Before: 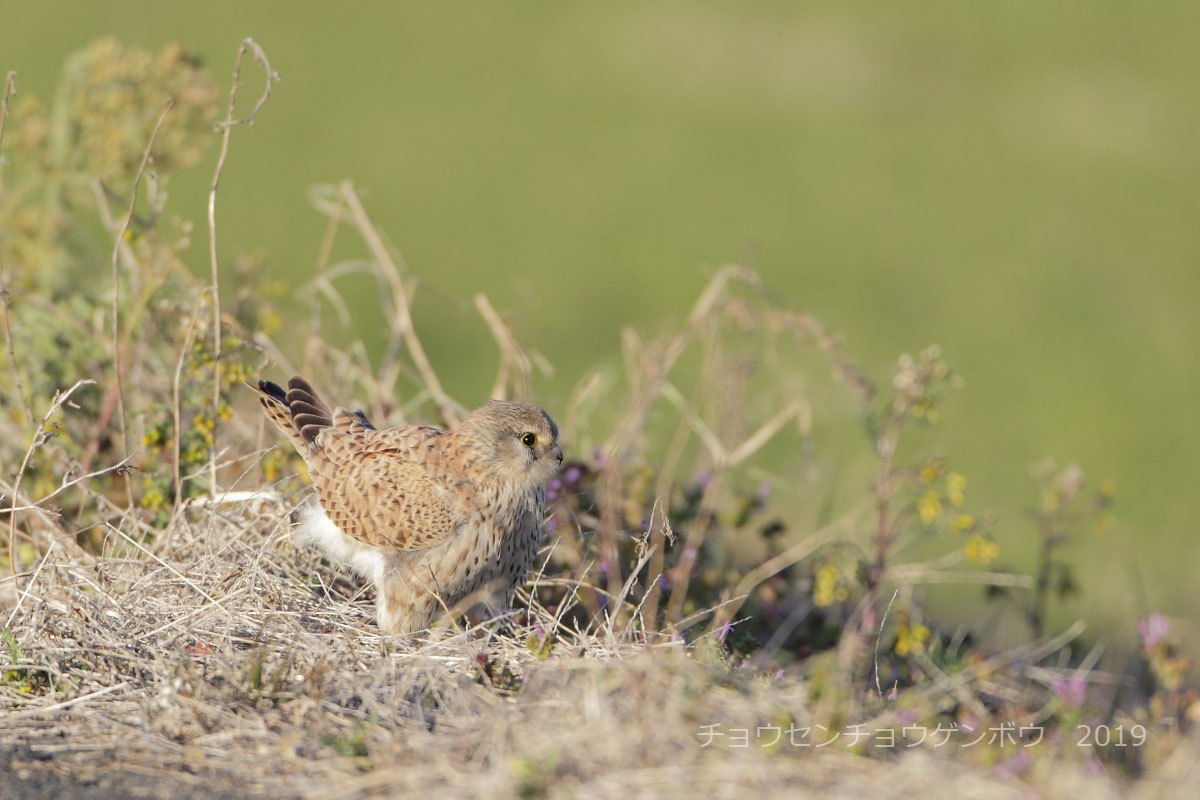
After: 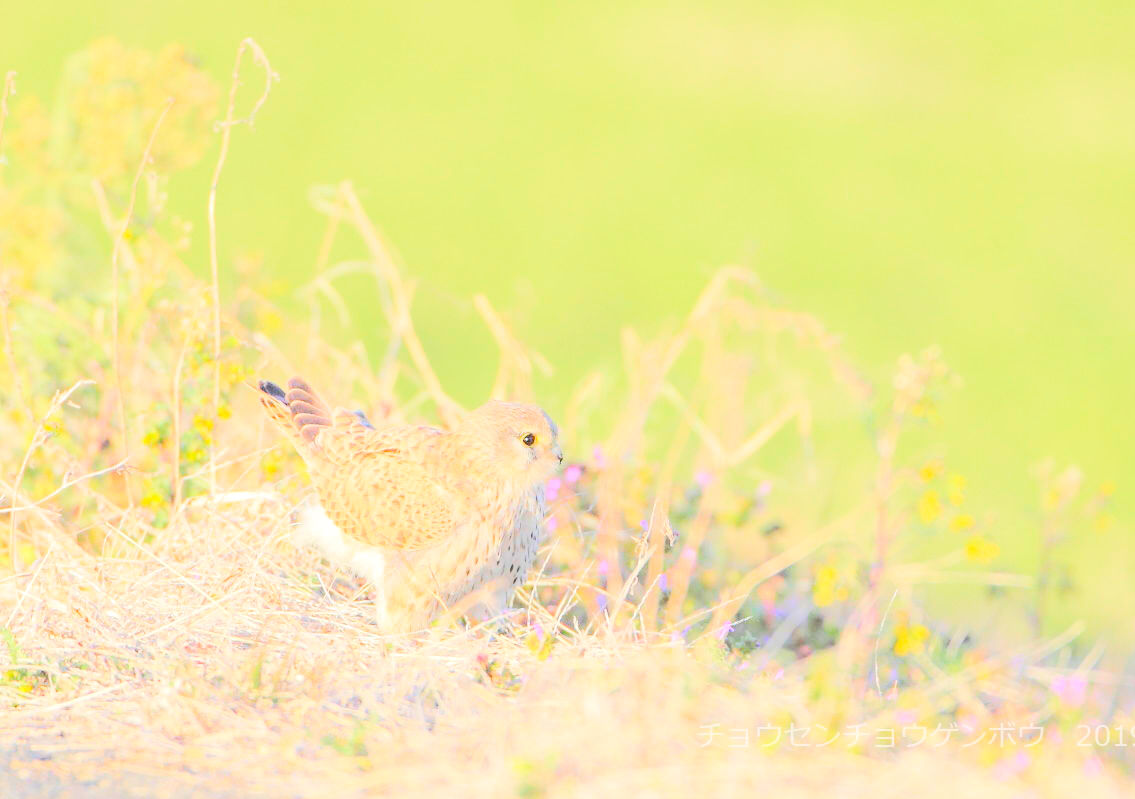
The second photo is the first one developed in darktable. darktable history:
crop and rotate: right 5.399%
exposure: exposure 3.071 EV, compensate exposure bias true, compensate highlight preservation false
base curve: curves: ch0 [(0, 0) (0, 0.001) (0.001, 0.001) (0.004, 0.002) (0.007, 0.004) (0.015, 0.013) (0.033, 0.045) (0.052, 0.096) (0.075, 0.17) (0.099, 0.241) (0.163, 0.42) (0.219, 0.55) (0.259, 0.616) (0.327, 0.722) (0.365, 0.765) (0.522, 0.873) (0.547, 0.881) (0.689, 0.919) (0.826, 0.952) (1, 1)]
tone equalizer: on, module defaults
contrast brightness saturation: contrast -0.285
